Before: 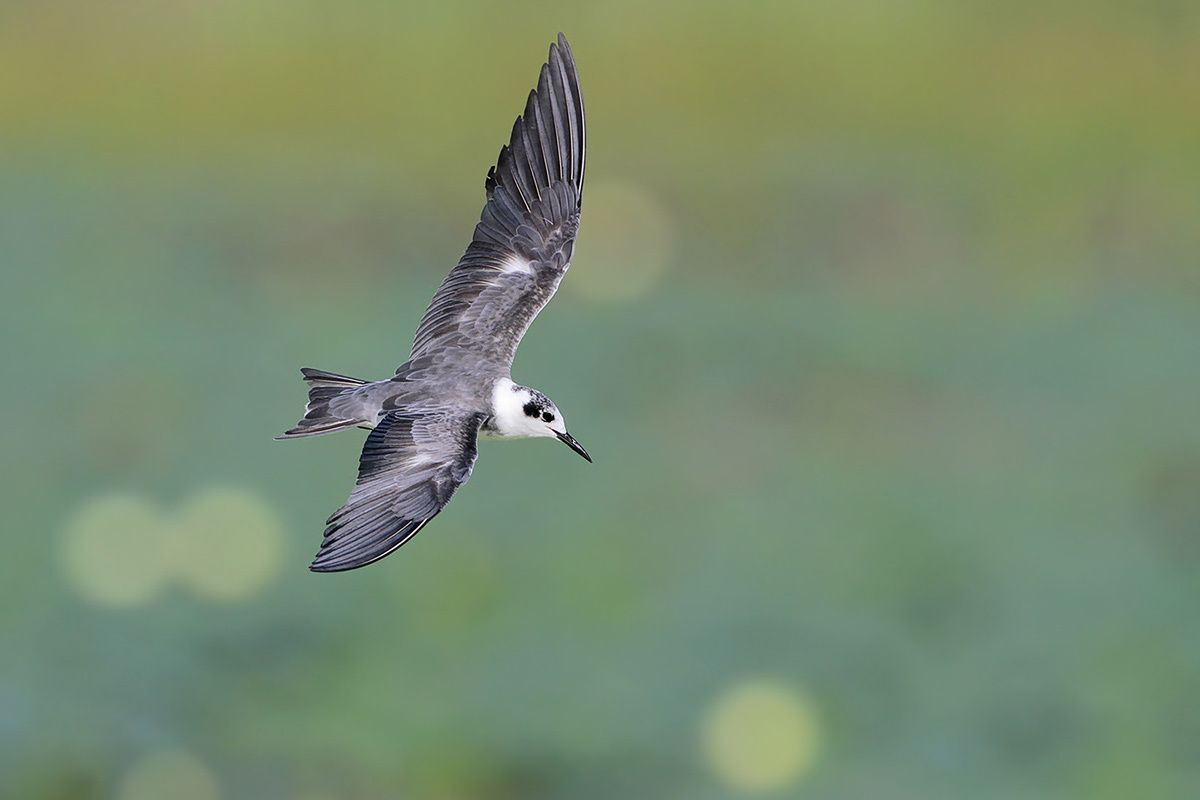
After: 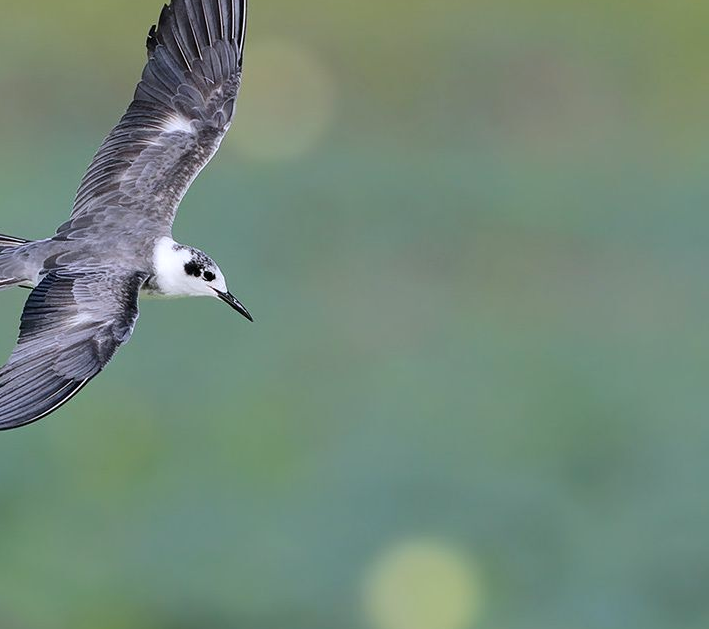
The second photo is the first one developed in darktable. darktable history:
color correction: highlights a* -0.137, highlights b* -5.91, shadows a* -0.137, shadows b* -0.137
crop and rotate: left 28.256%, top 17.734%, right 12.656%, bottom 3.573%
